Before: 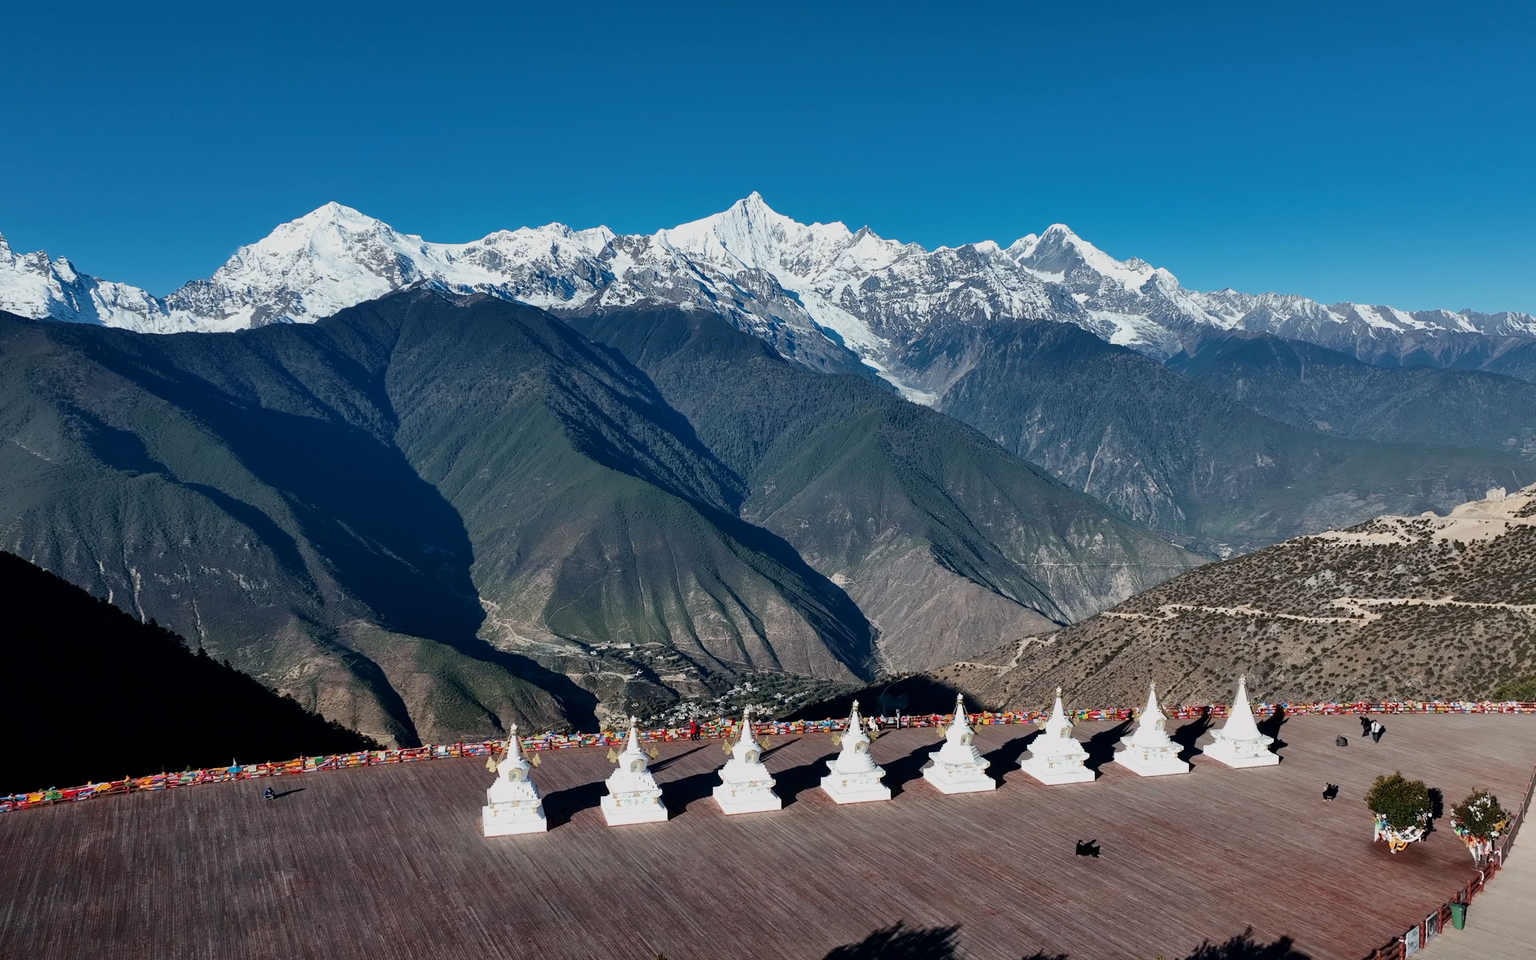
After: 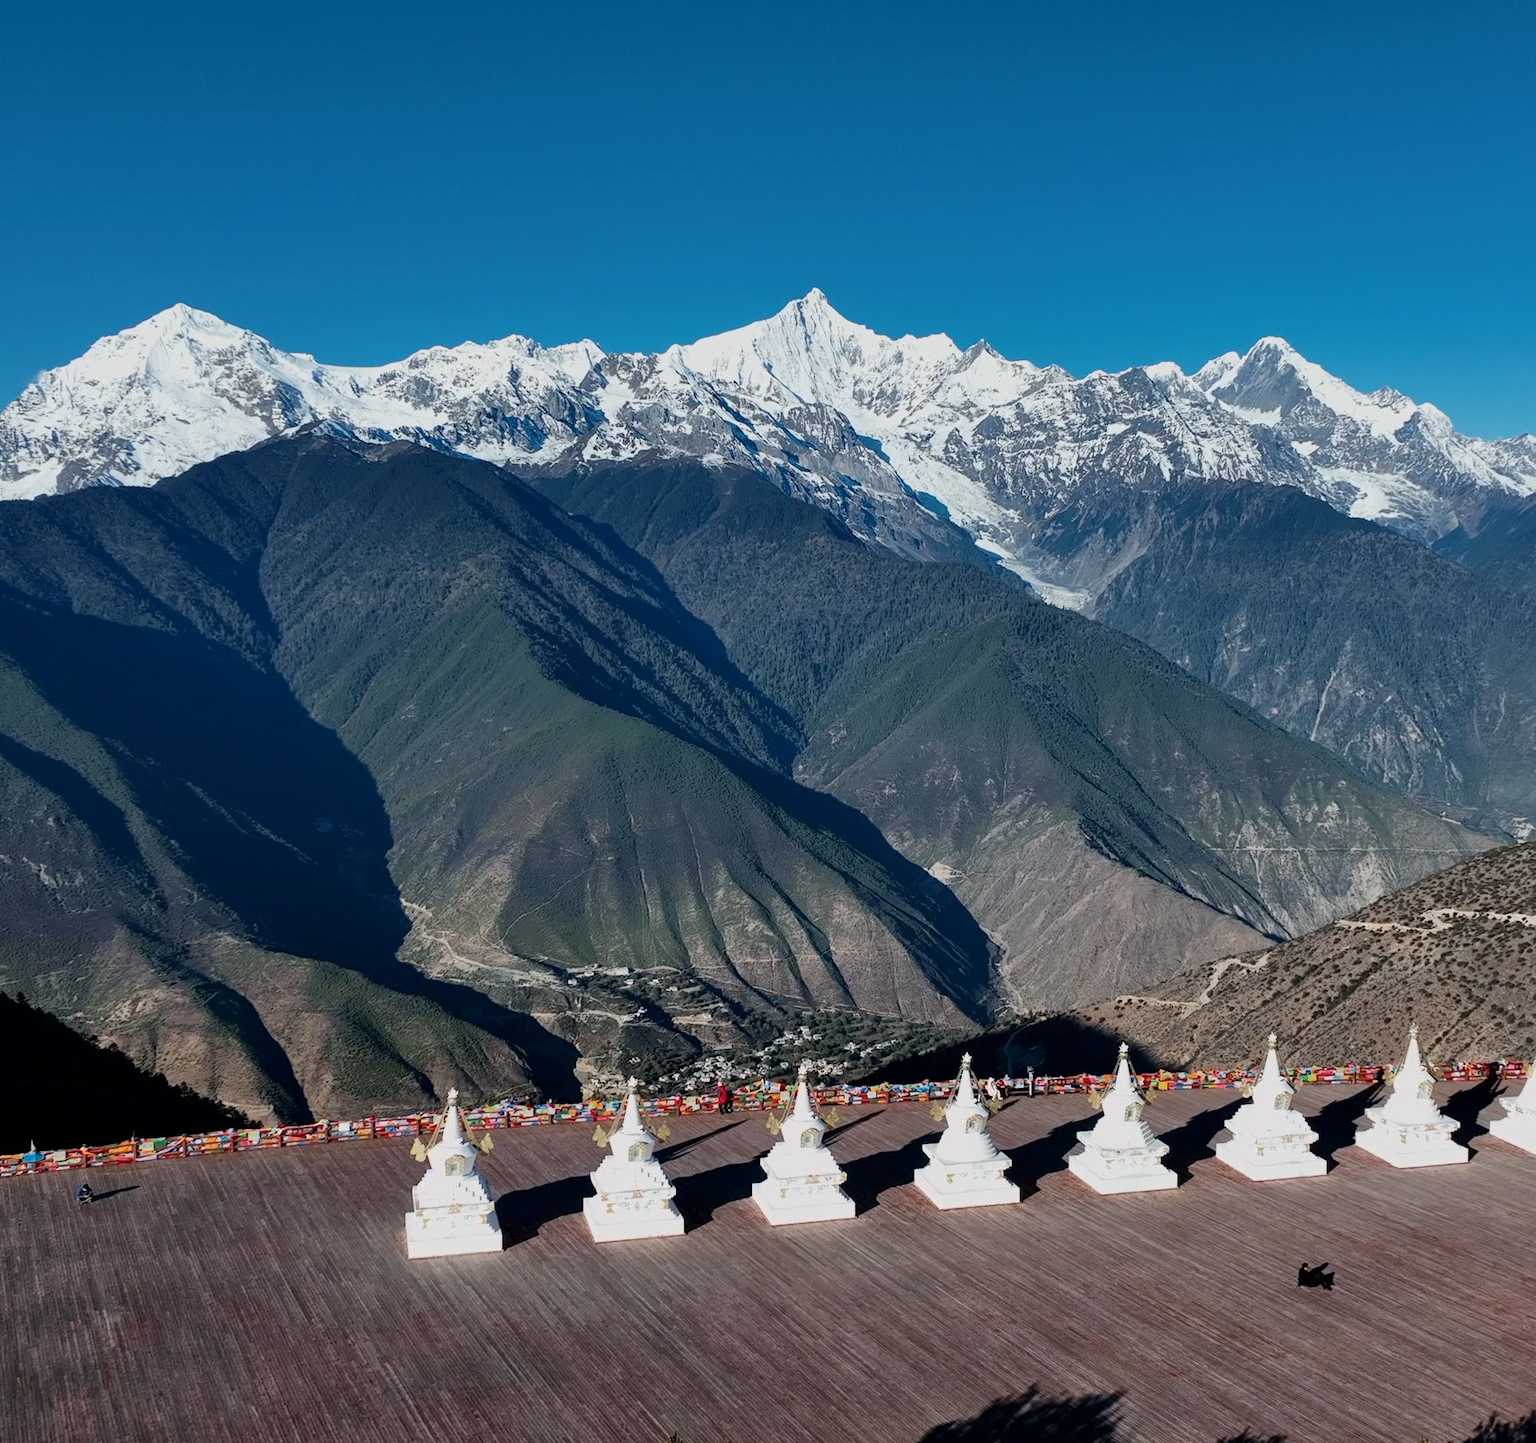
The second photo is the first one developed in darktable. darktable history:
crop and rotate: left 13.882%, right 19.604%
